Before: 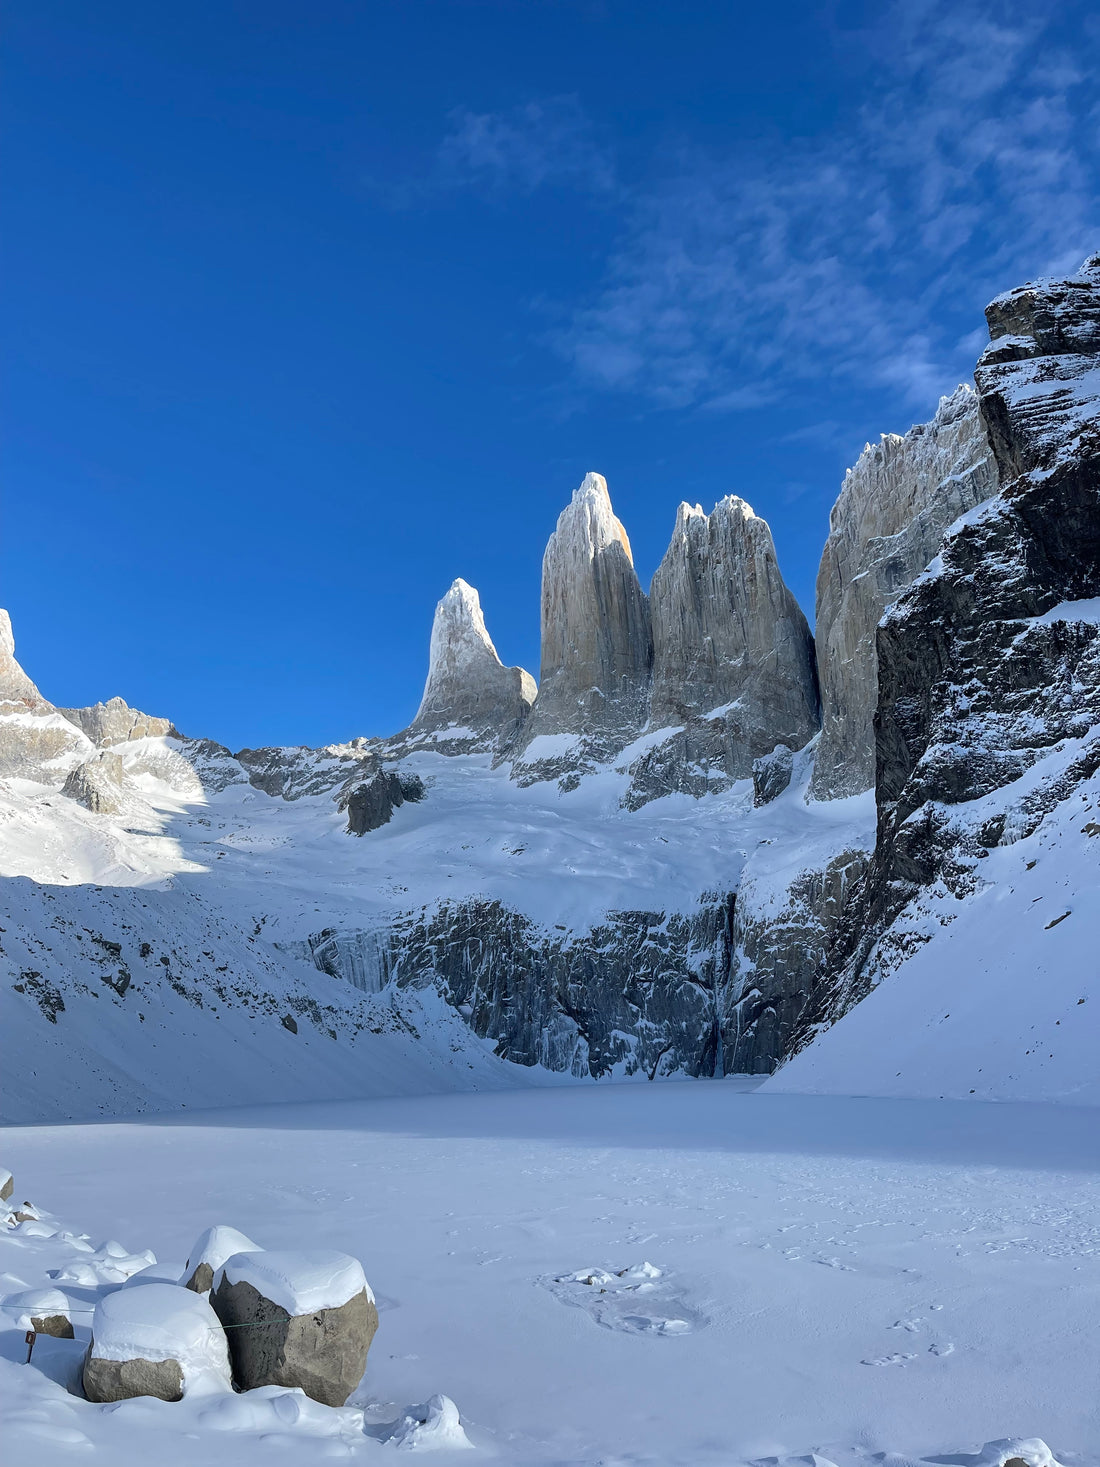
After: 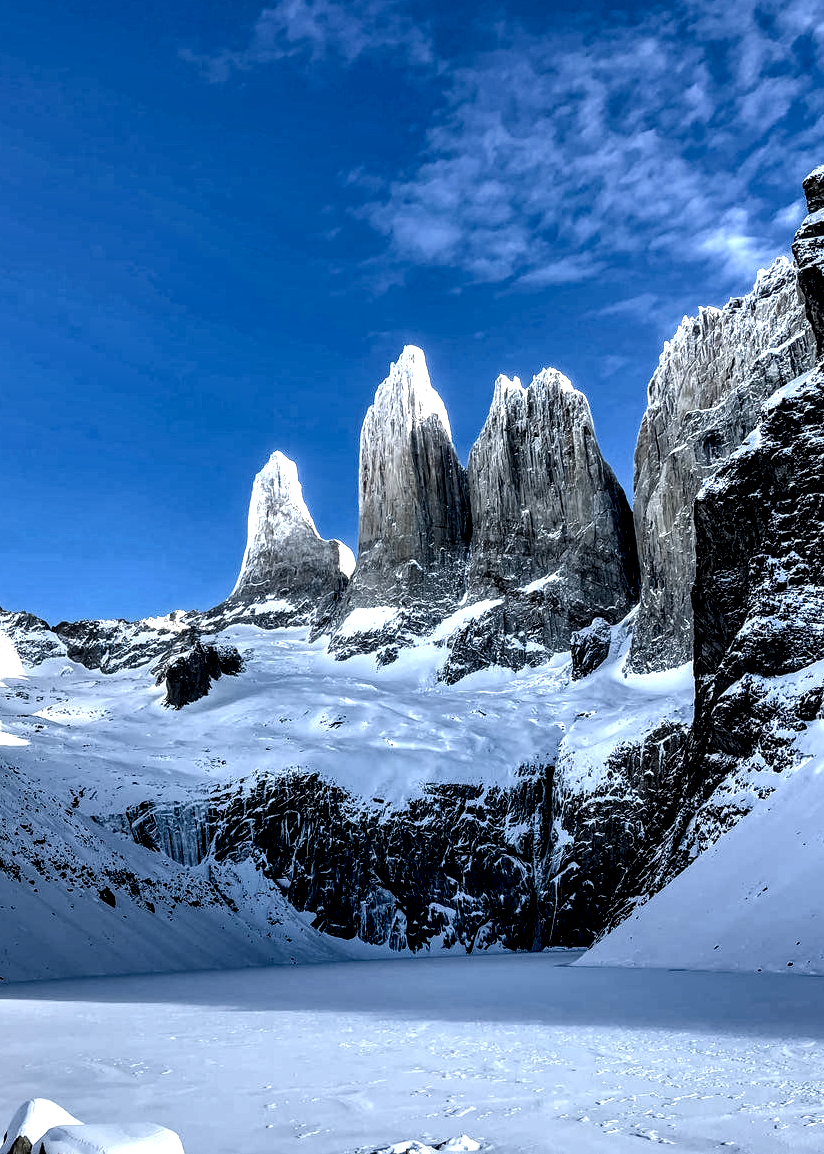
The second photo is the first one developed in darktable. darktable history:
local contrast: highlights 114%, shadows 43%, detail 291%
crop: left 16.596%, top 8.67%, right 8.461%, bottom 12.661%
